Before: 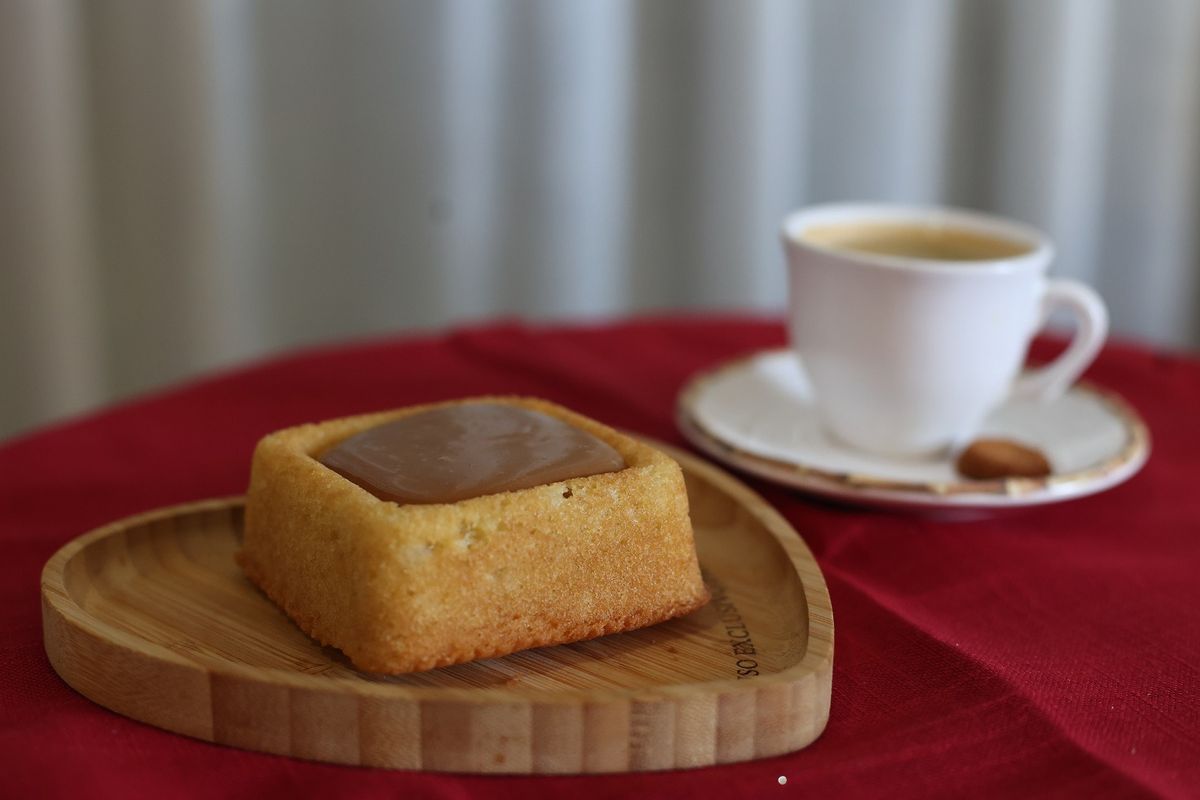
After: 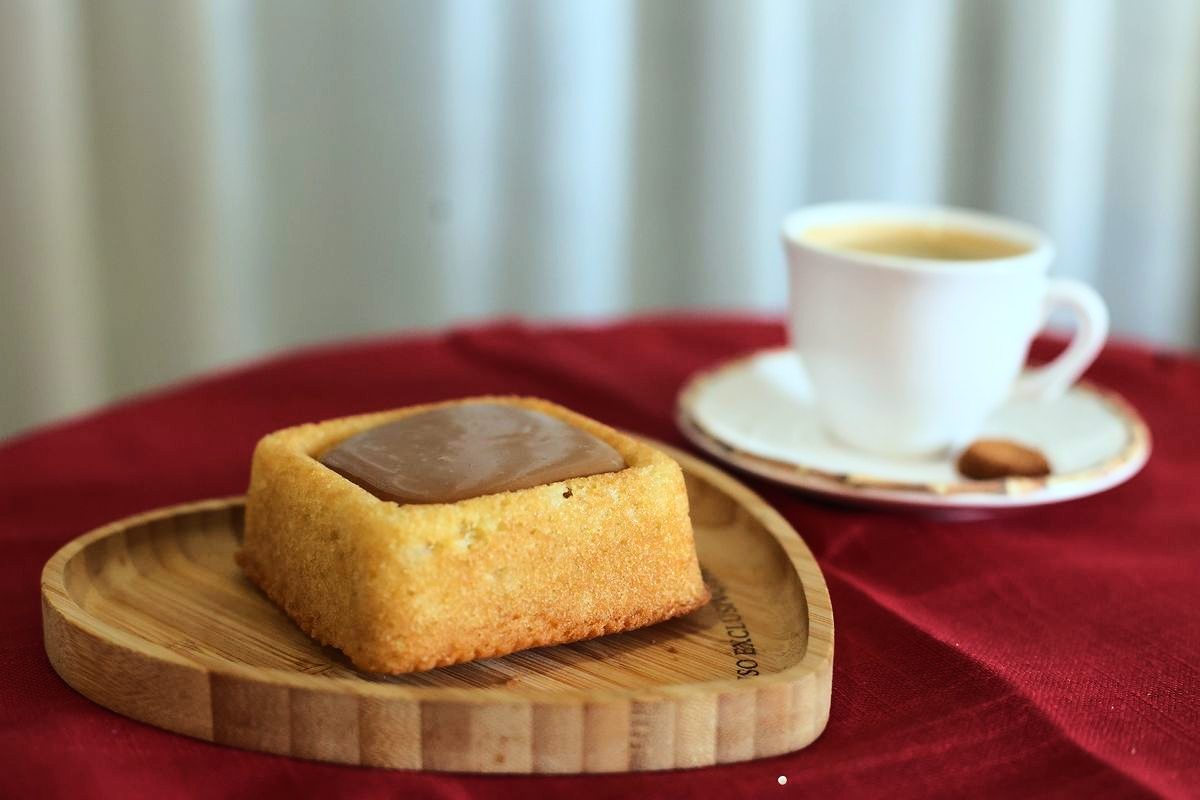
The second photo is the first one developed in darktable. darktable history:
base curve: curves: ch0 [(0, 0) (0.032, 0.037) (0.105, 0.228) (0.435, 0.76) (0.856, 0.983) (1, 1)]
color correction: highlights a* -6.69, highlights b* 0.49
